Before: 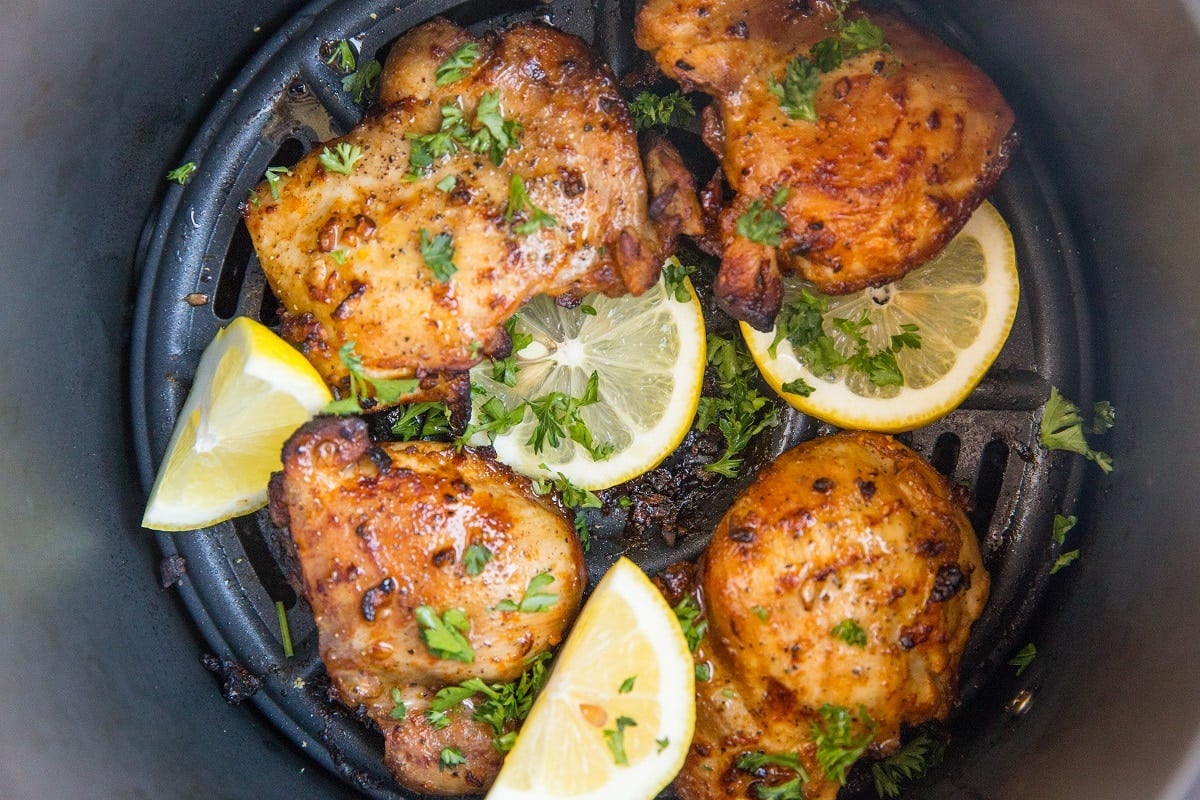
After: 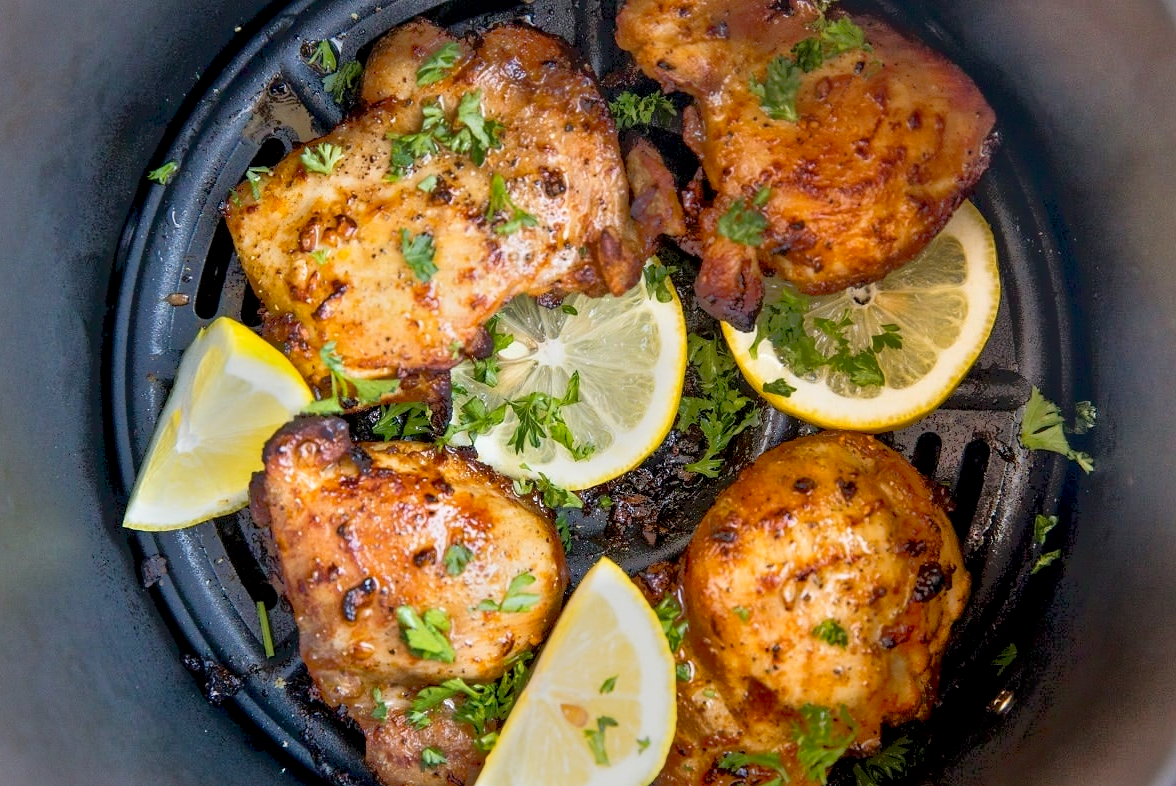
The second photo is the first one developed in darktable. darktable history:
exposure: black level correction 0.009, exposure 0.015 EV, compensate highlight preservation false
crop: left 1.664%, right 0.273%, bottom 1.673%
tone equalizer: -7 EV -0.641 EV, -6 EV 1.04 EV, -5 EV -0.455 EV, -4 EV 0.468 EV, -3 EV 0.429 EV, -2 EV 0.126 EV, -1 EV -0.142 EV, +0 EV -0.402 EV
